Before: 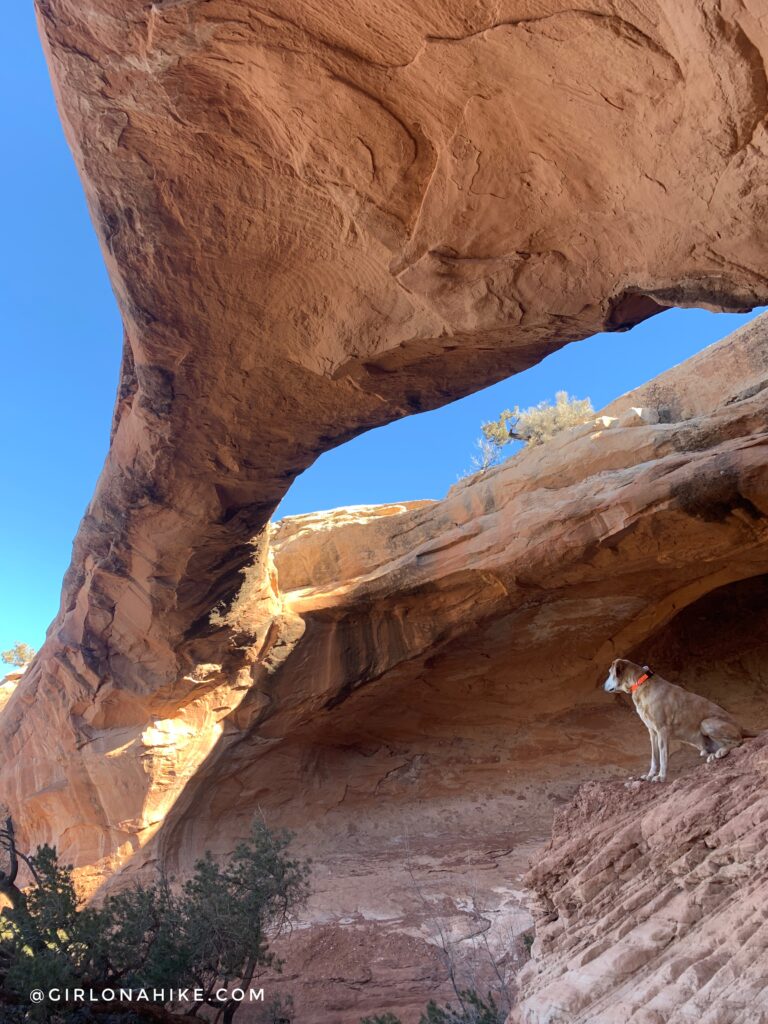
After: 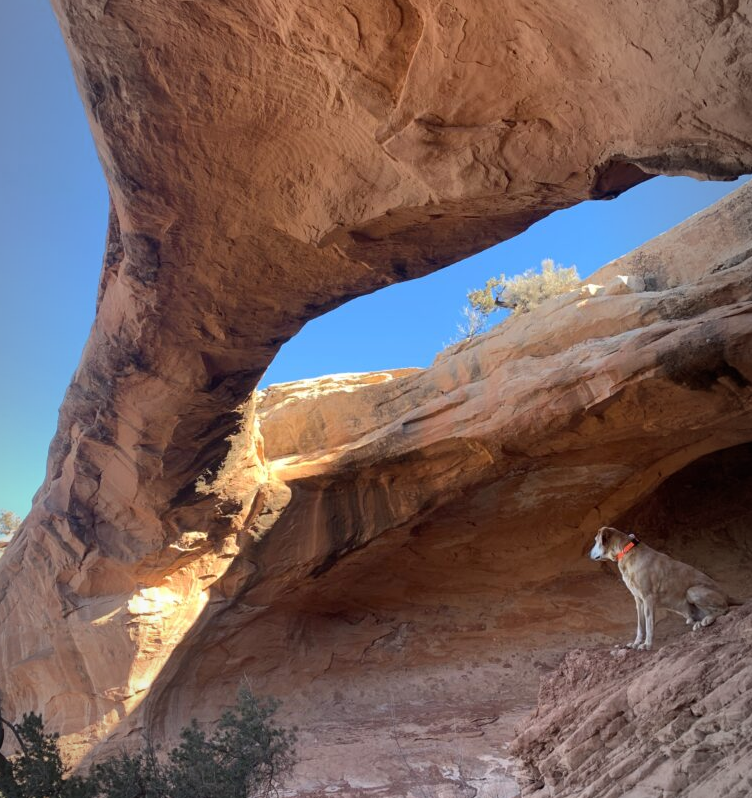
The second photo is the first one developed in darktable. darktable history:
vignetting: fall-off start 97.01%, fall-off radius 99.13%, width/height ratio 0.613
crop and rotate: left 1.91%, top 12.91%, right 0.16%, bottom 9.088%
